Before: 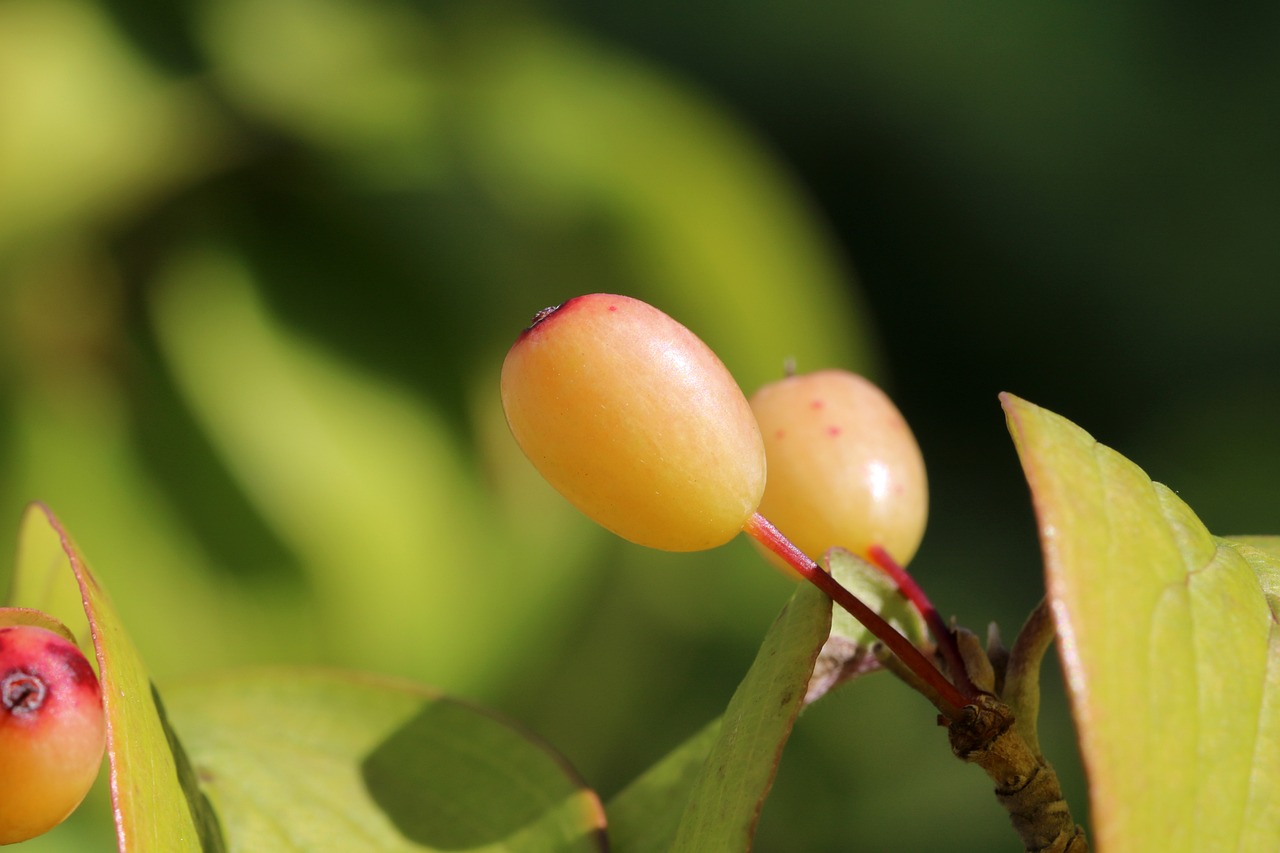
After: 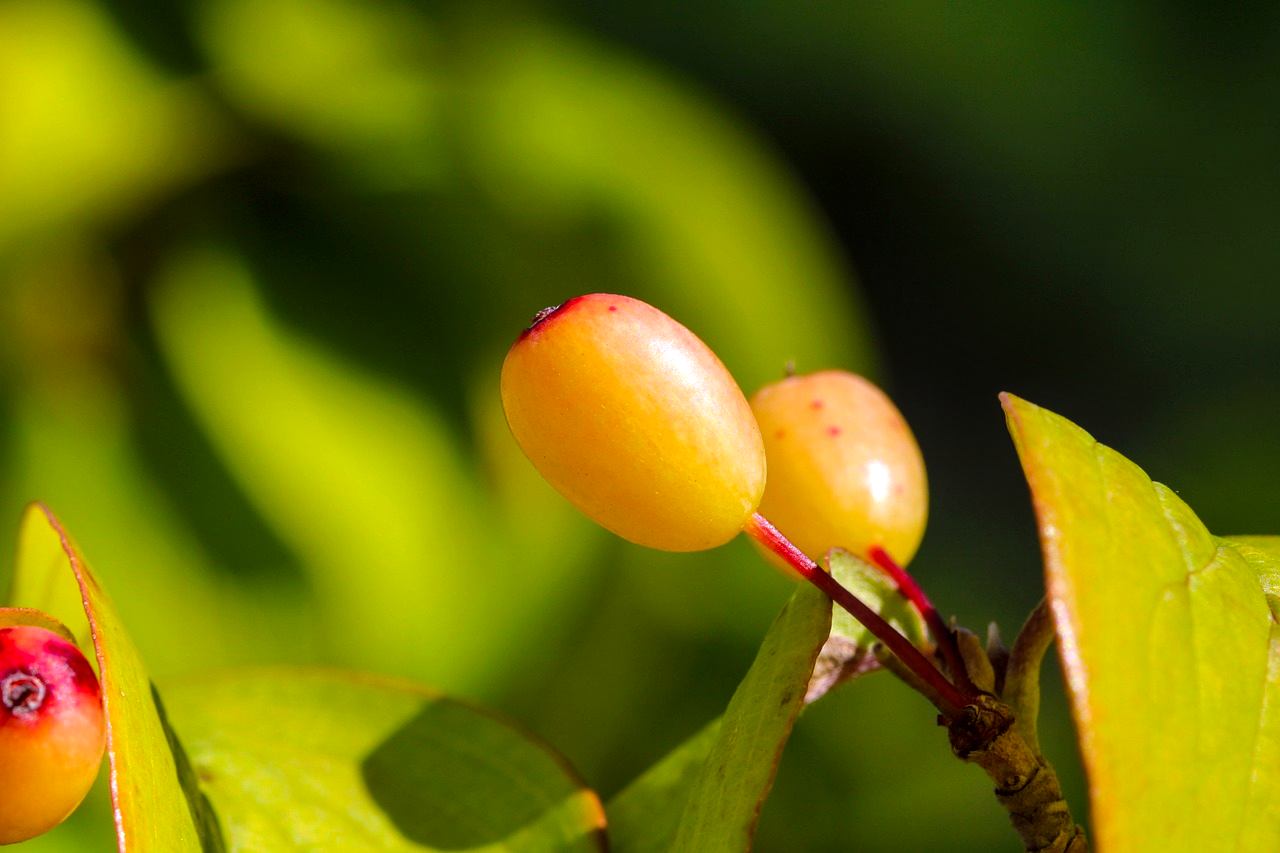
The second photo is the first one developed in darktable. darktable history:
color balance rgb: perceptual saturation grading › global saturation 10%
color balance: lift [1, 1.001, 0.999, 1.001], gamma [1, 1.004, 1.007, 0.993], gain [1, 0.991, 0.987, 1.013], contrast 10%, output saturation 120%
local contrast: on, module defaults
